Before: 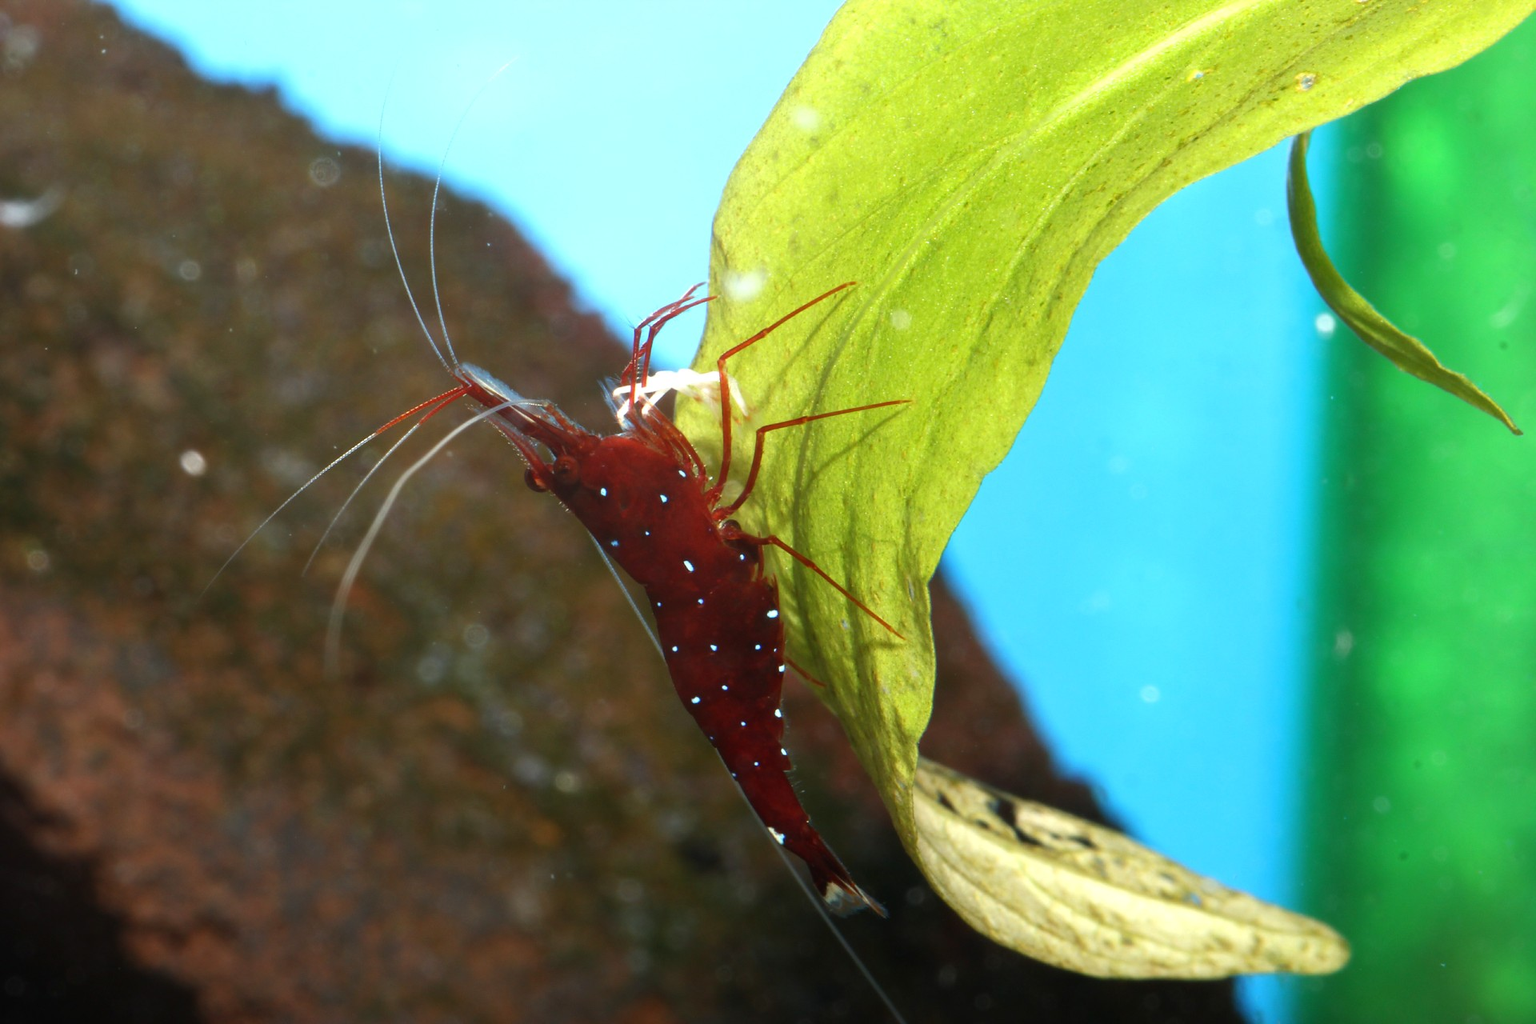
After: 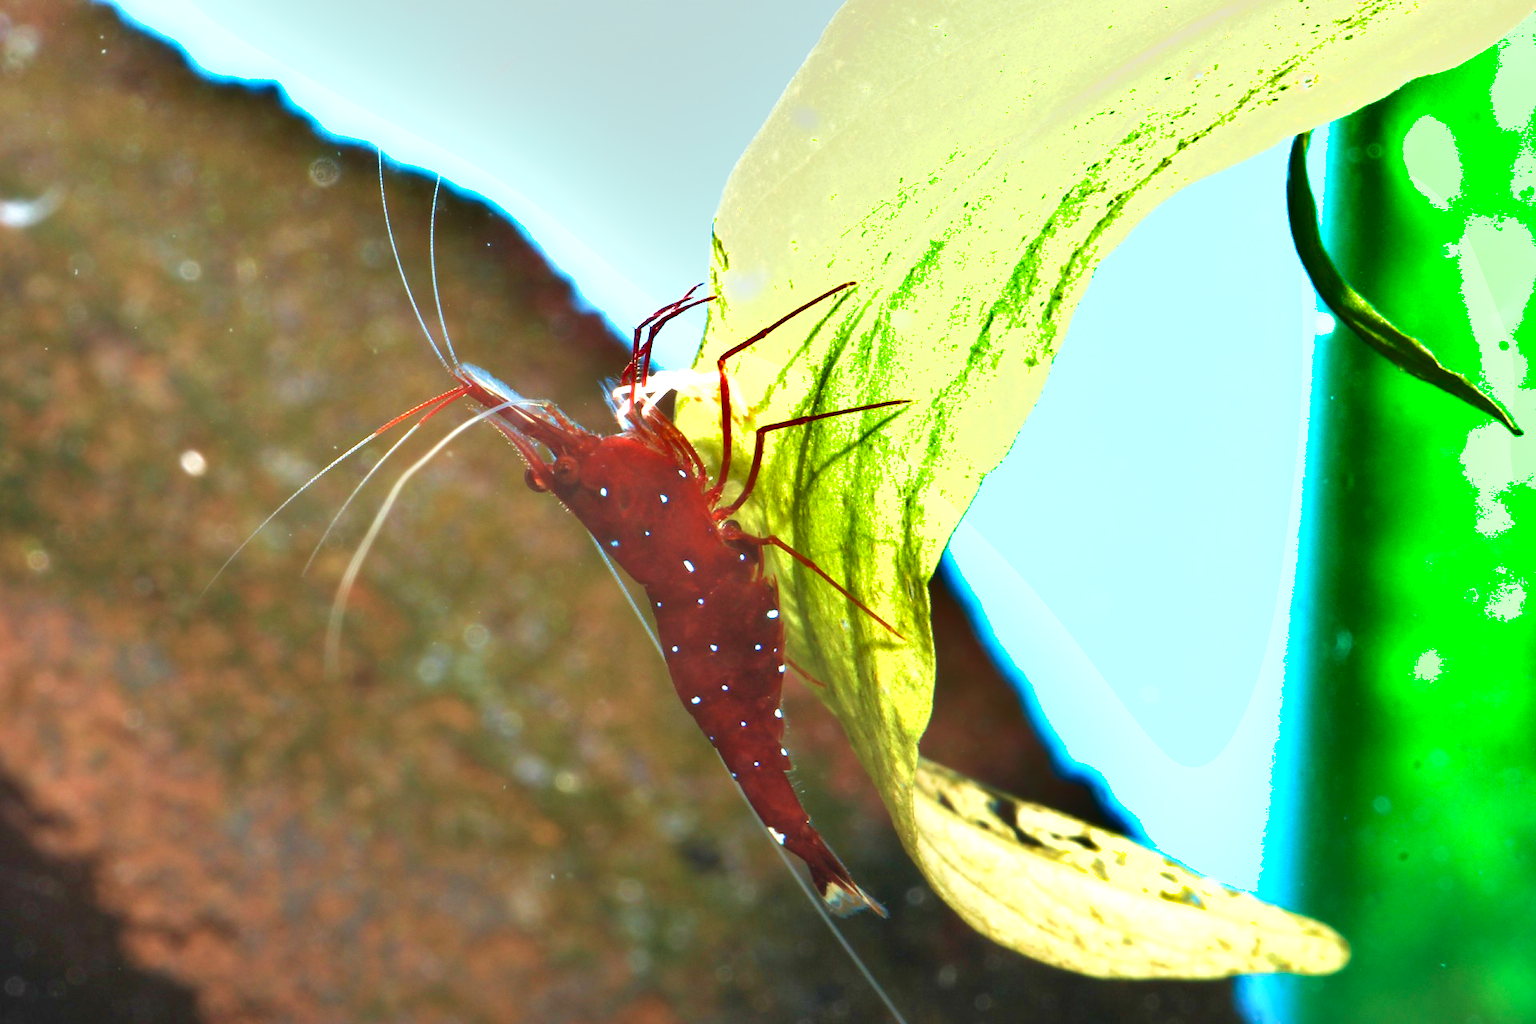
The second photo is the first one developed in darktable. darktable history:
velvia: strength 44.35%
shadows and highlights: white point adjustment -3.46, highlights -63.5, soften with gaussian
exposure: exposure 1.155 EV, compensate highlight preservation false
contrast brightness saturation: brightness 0.135
